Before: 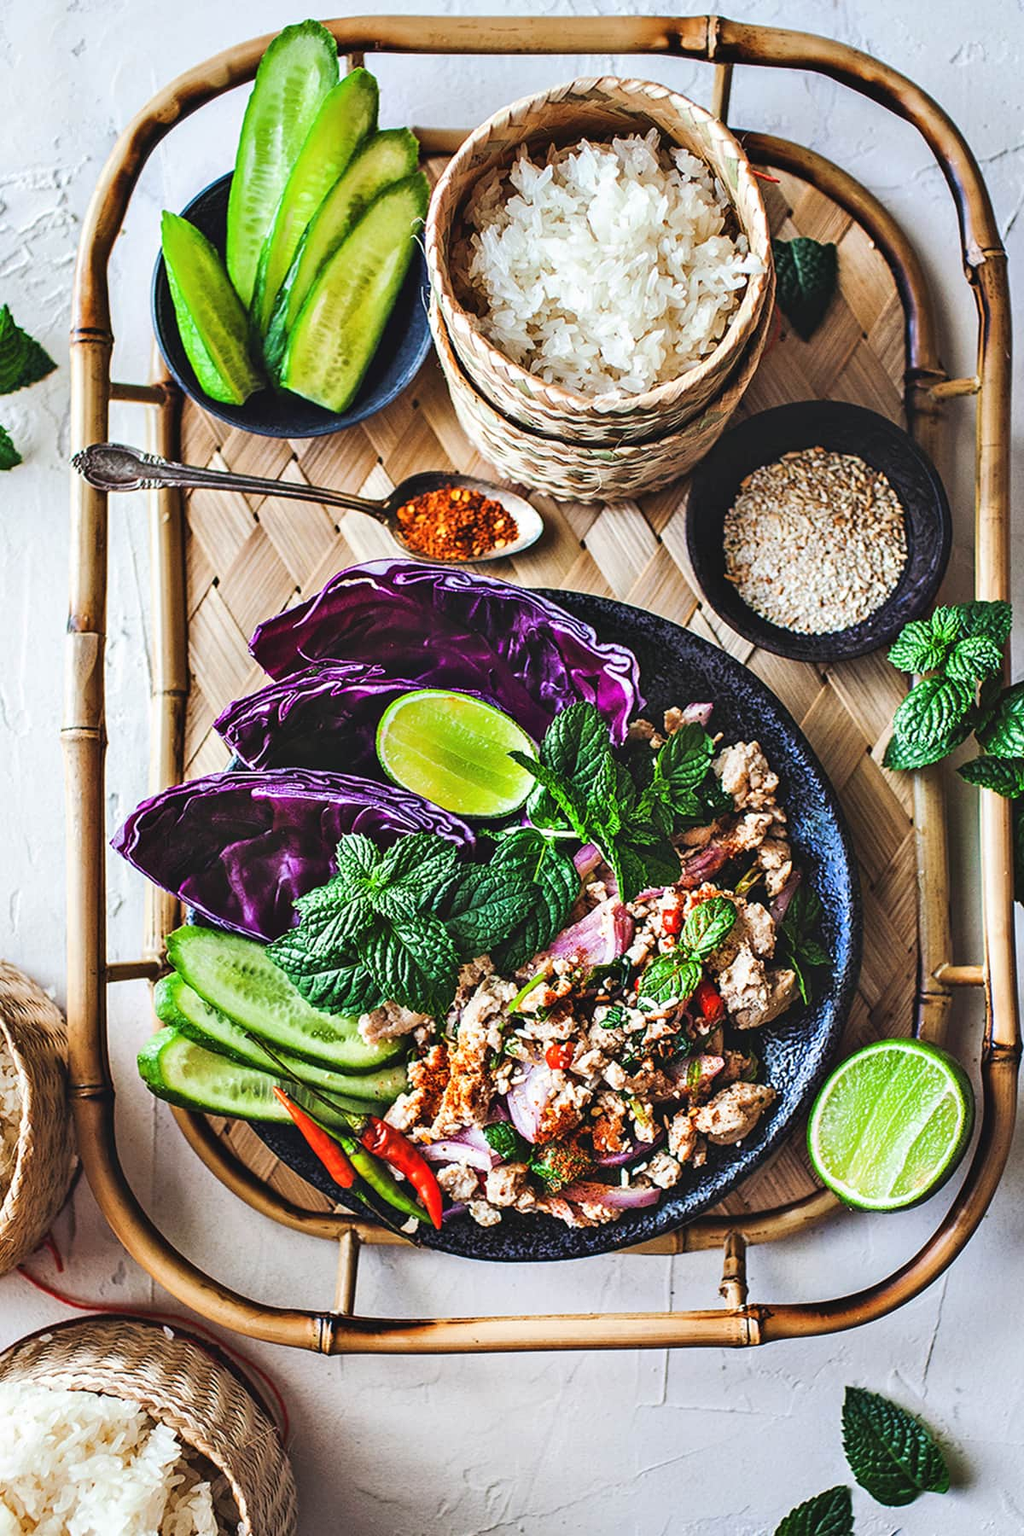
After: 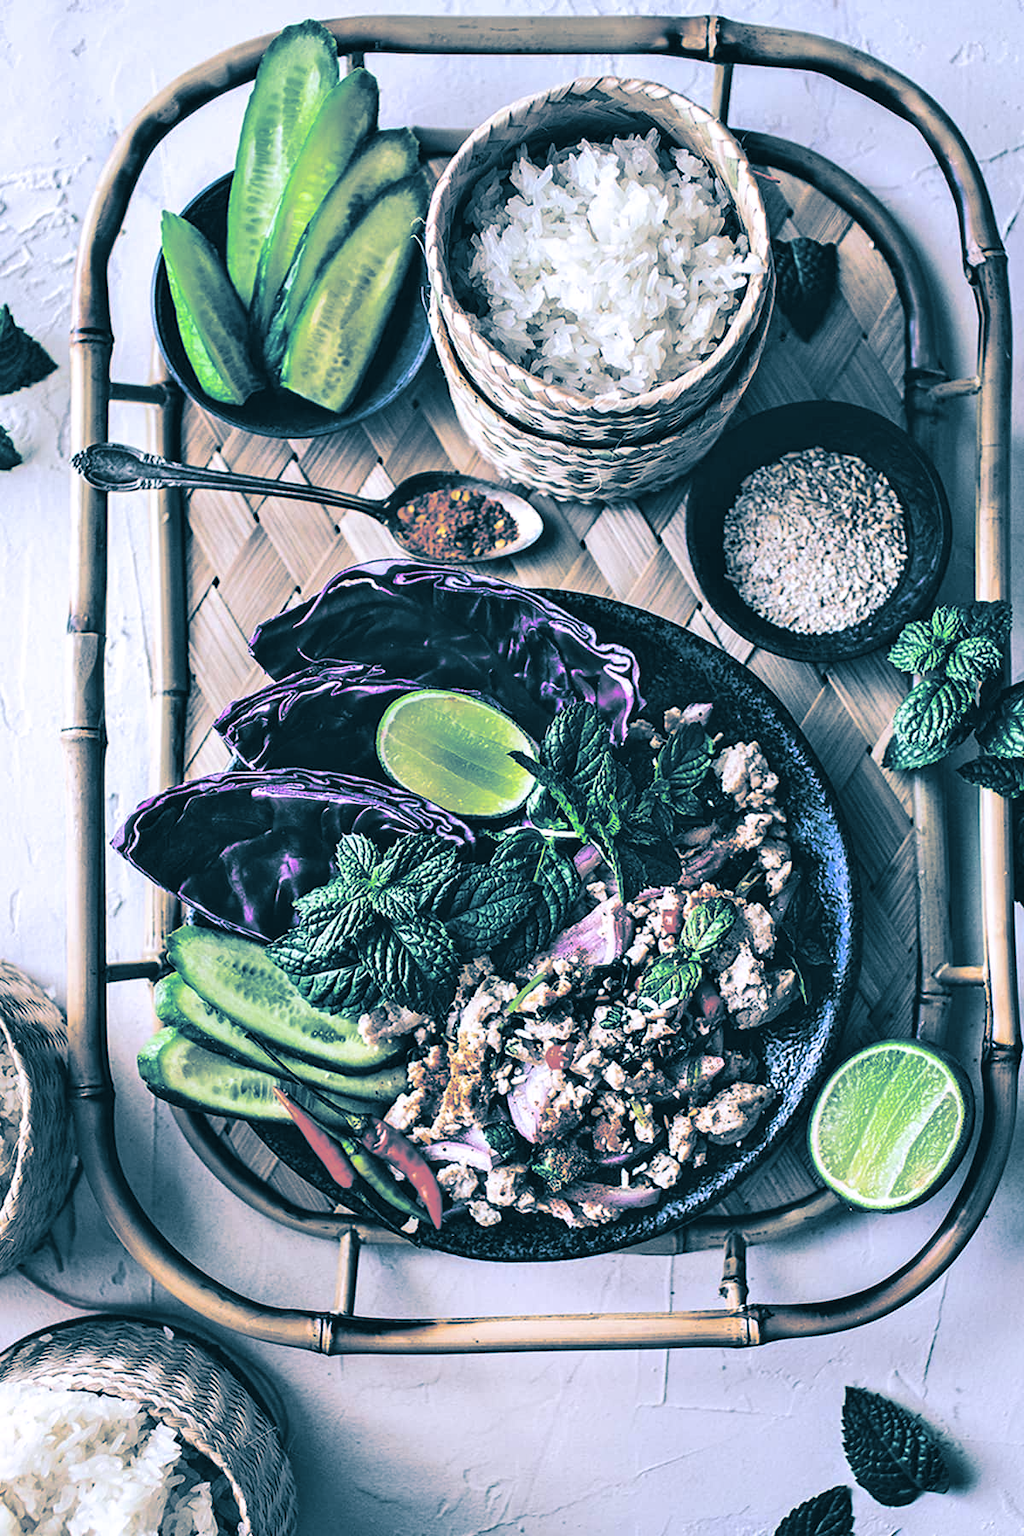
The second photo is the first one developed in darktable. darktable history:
split-toning: shadows › hue 212.4°, balance -70
white balance: red 1.004, blue 1.096
